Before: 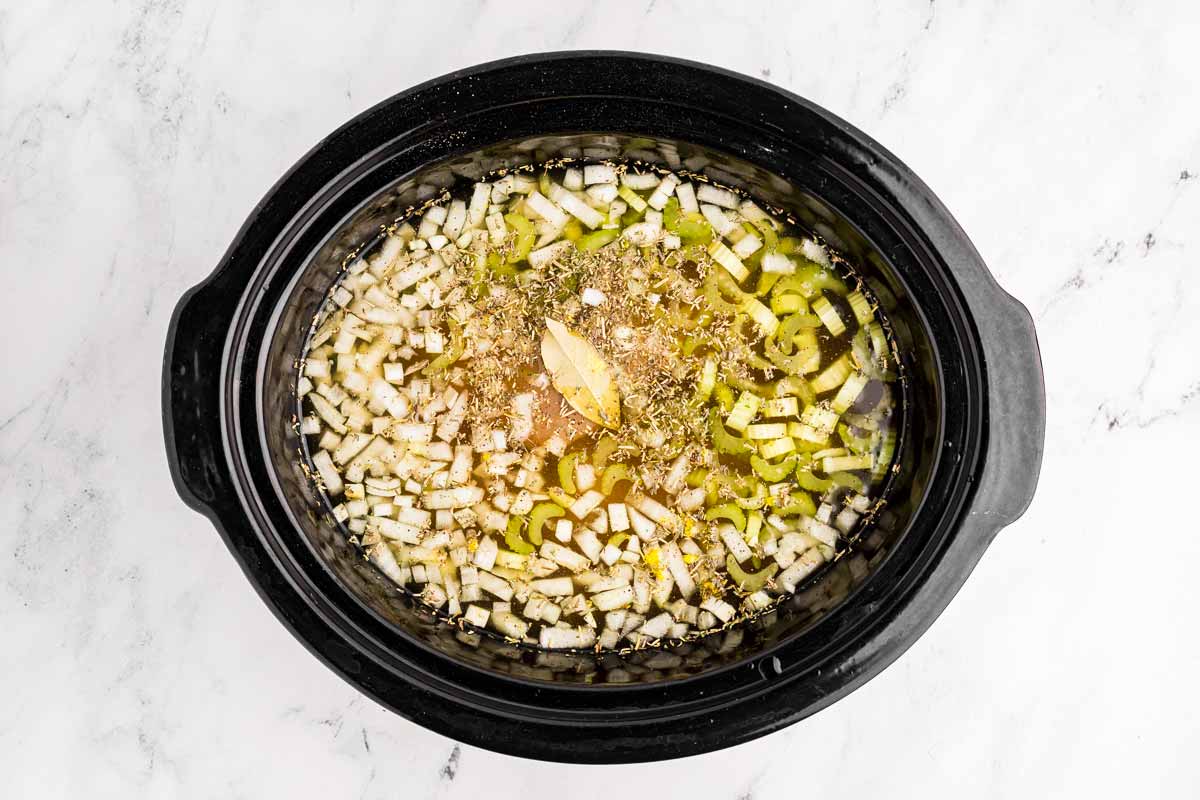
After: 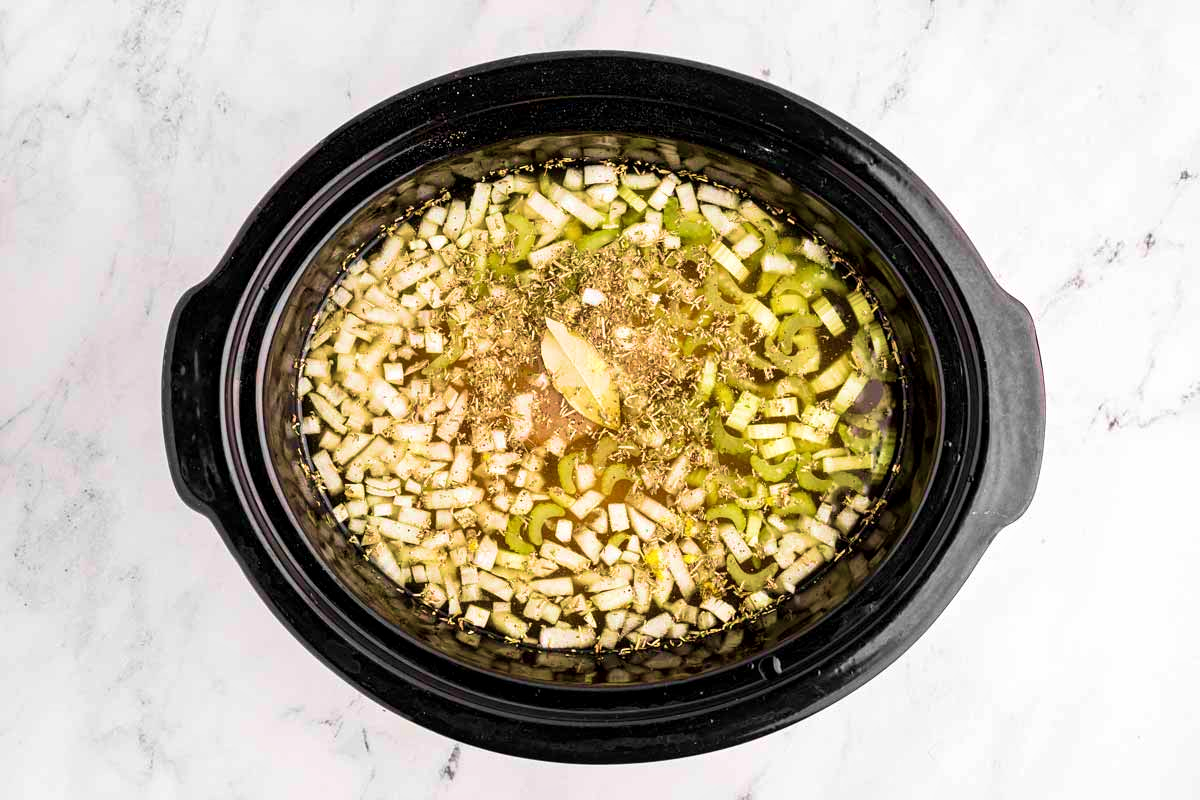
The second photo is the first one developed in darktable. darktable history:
velvia: strength 73.76%
local contrast: highlights 101%, shadows 99%, detail 119%, midtone range 0.2
